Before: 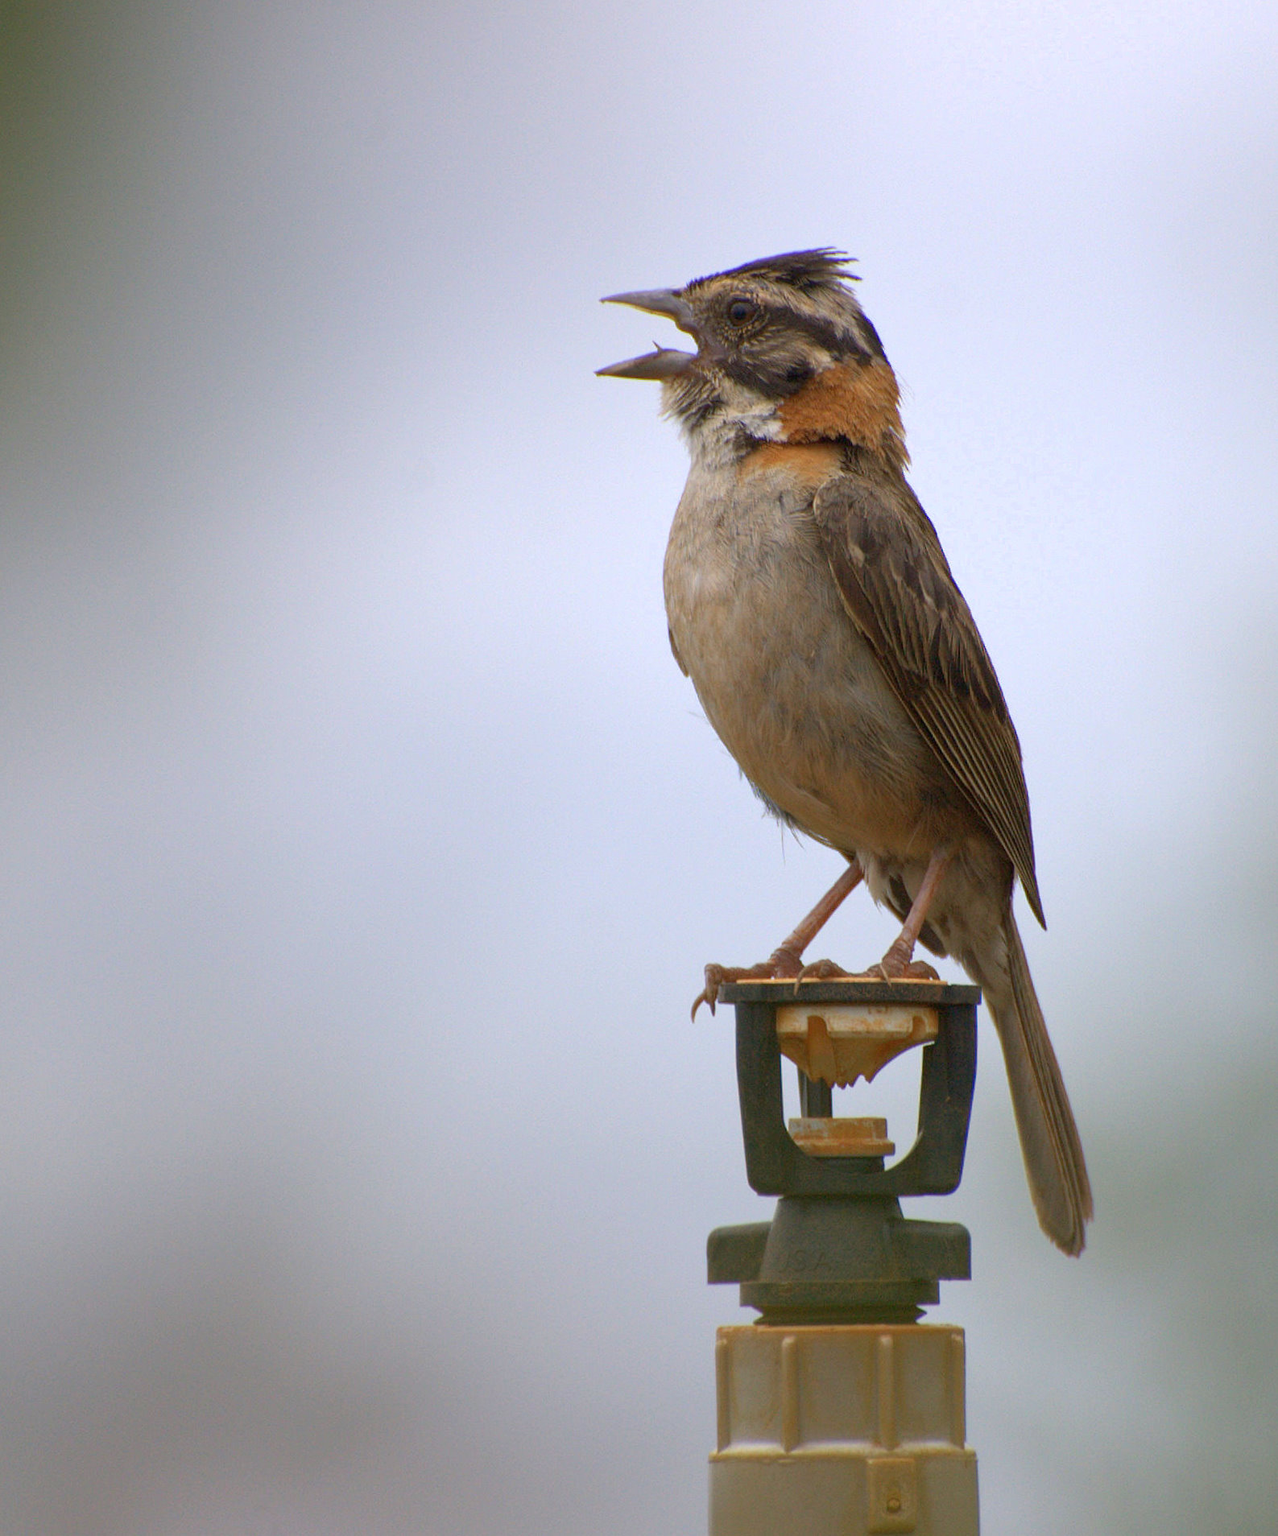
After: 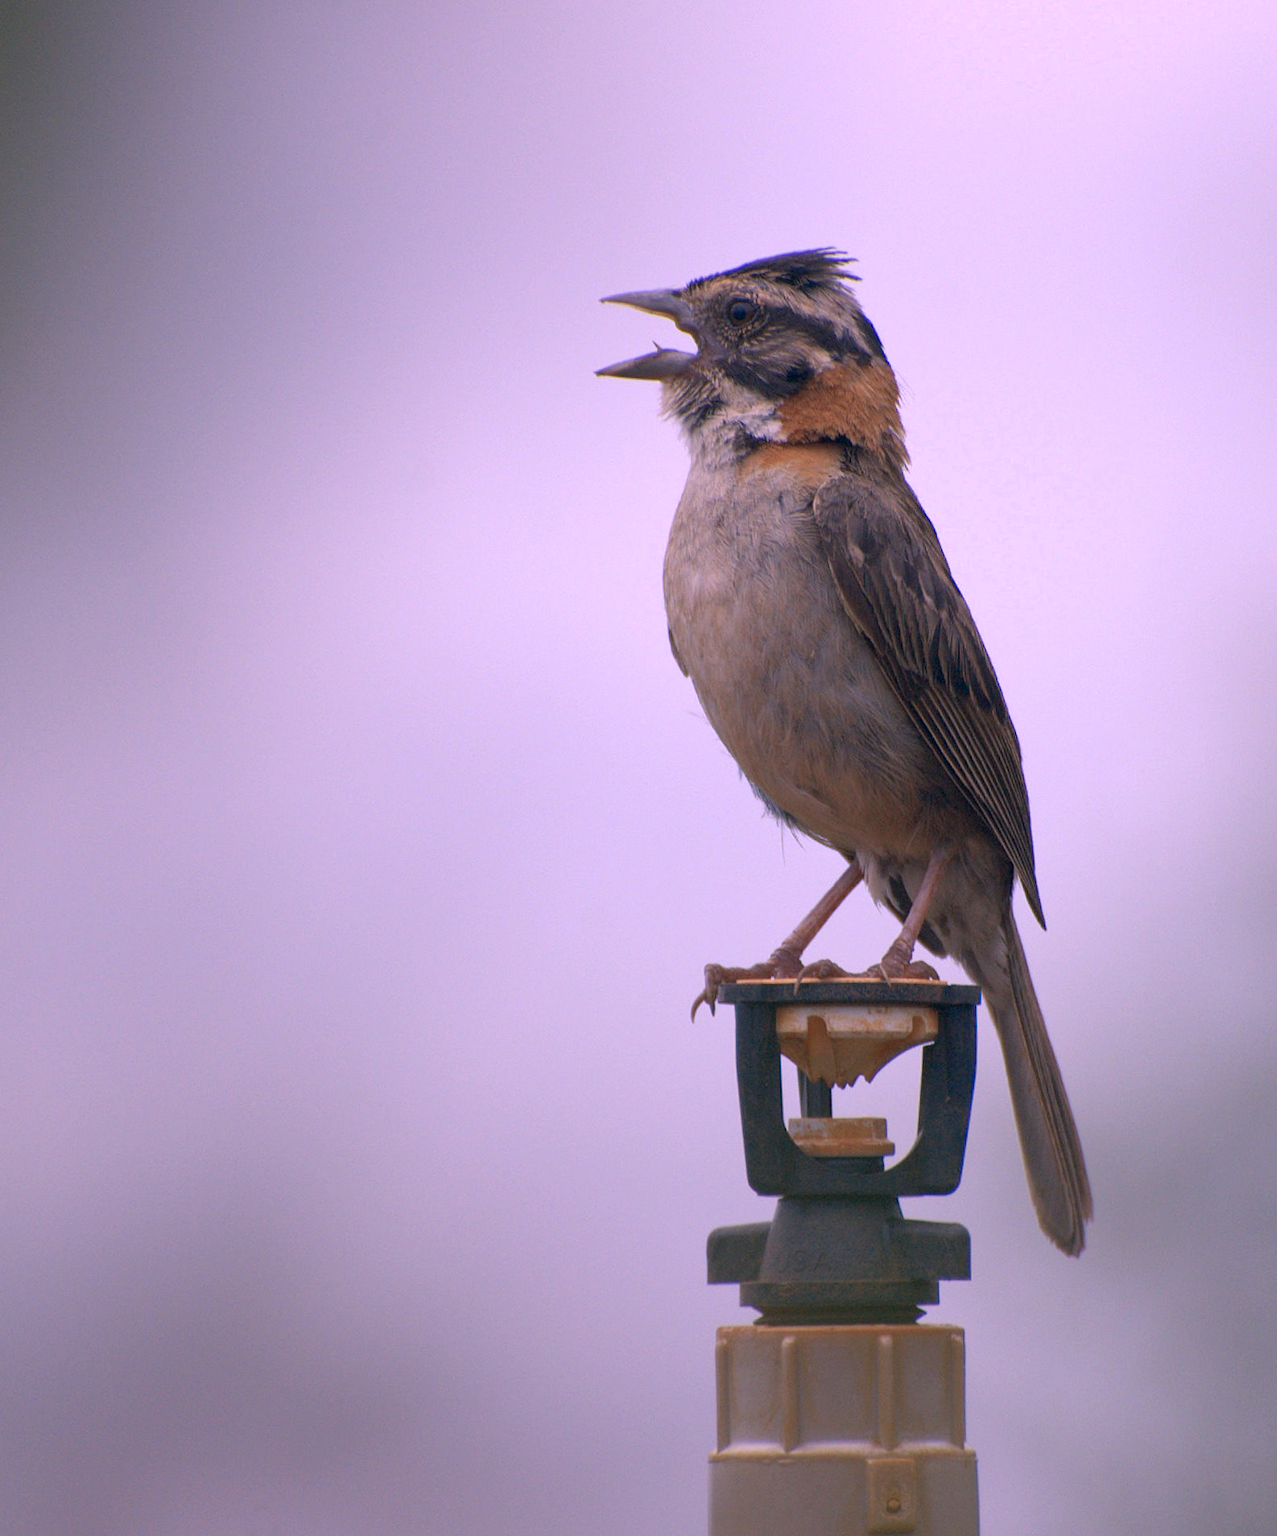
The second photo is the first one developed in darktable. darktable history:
white balance: red 1.042, blue 1.17
color correction: highlights a* 14.46, highlights b* 5.85, shadows a* -5.53, shadows b* -15.24, saturation 0.85
exposure: exposure -0.242 EV, compensate highlight preservation false
